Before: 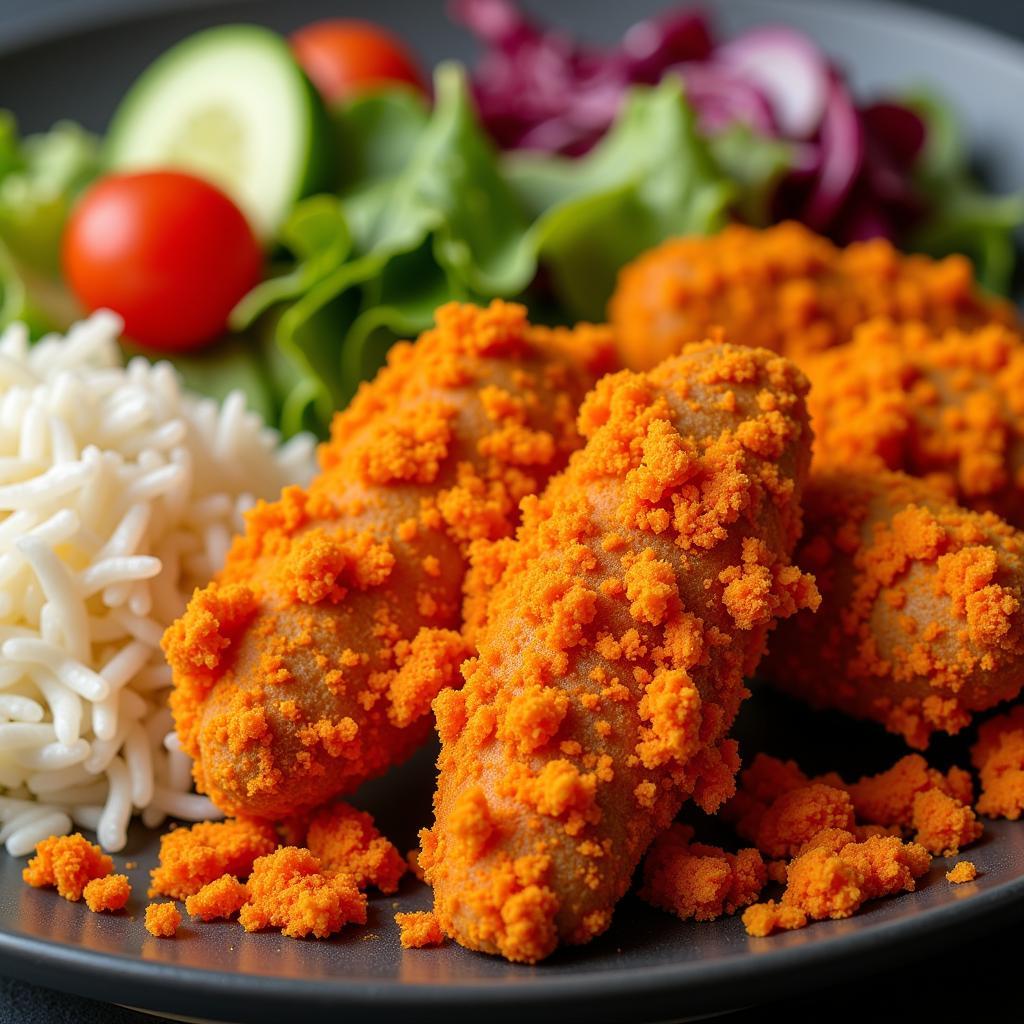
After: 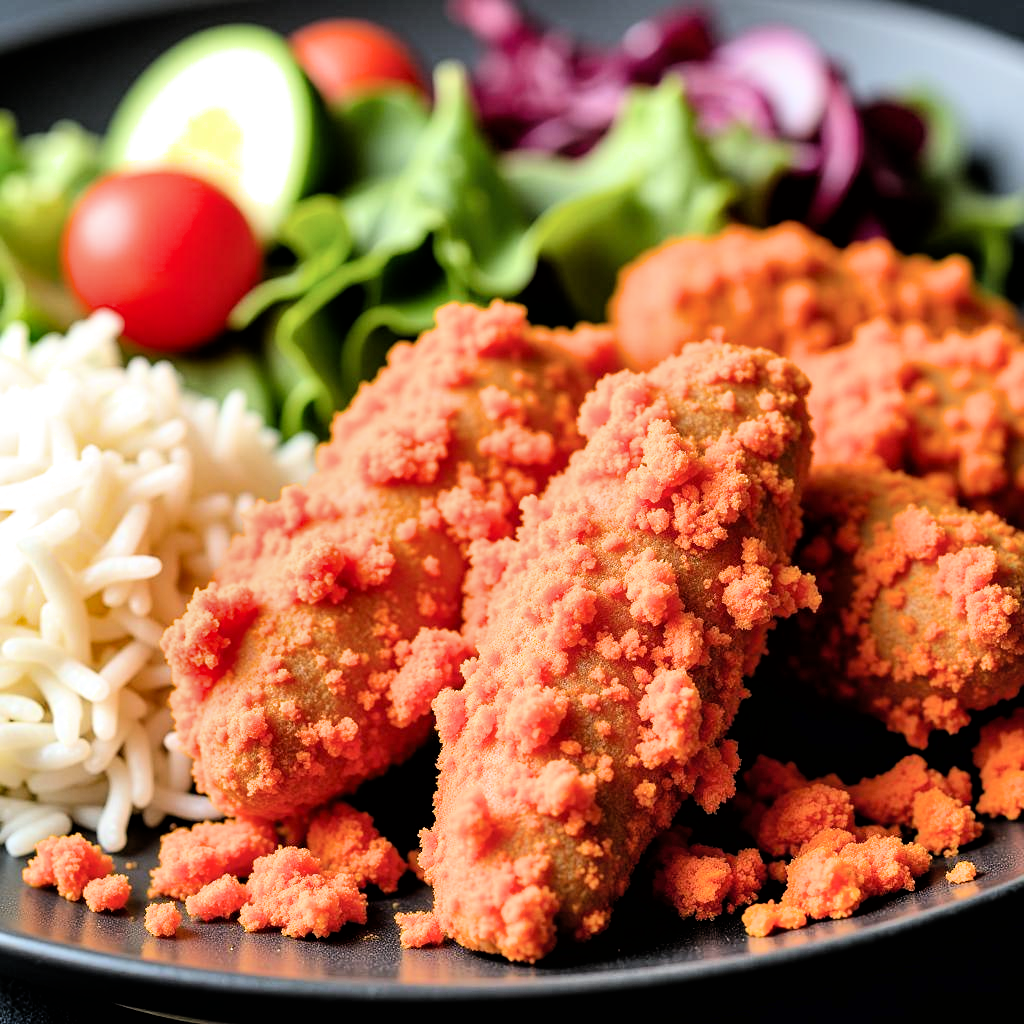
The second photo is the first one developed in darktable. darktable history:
filmic rgb: black relative exposure -3.98 EV, white relative exposure 2.98 EV, hardness 2.98, contrast 1.486, color science v6 (2022)
shadows and highlights: soften with gaussian
exposure: exposure 0.6 EV, compensate highlight preservation false
